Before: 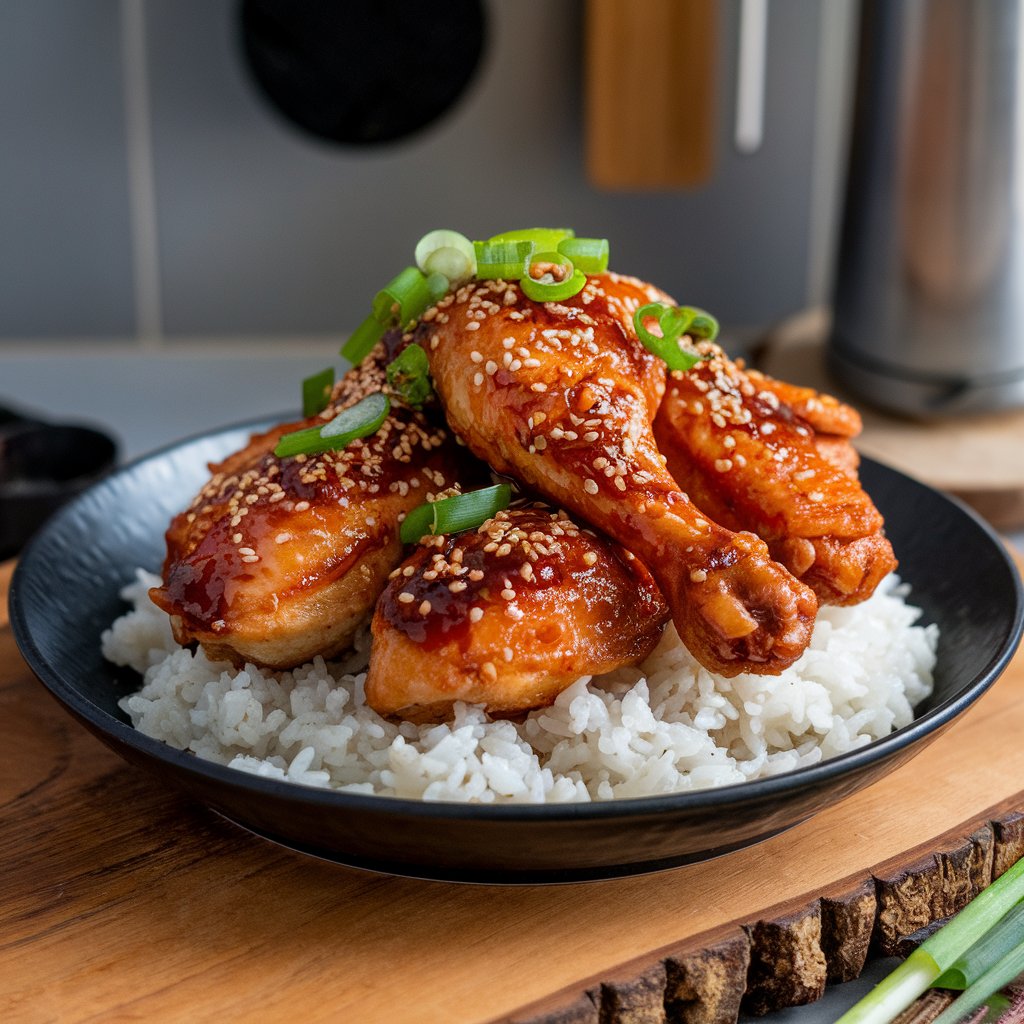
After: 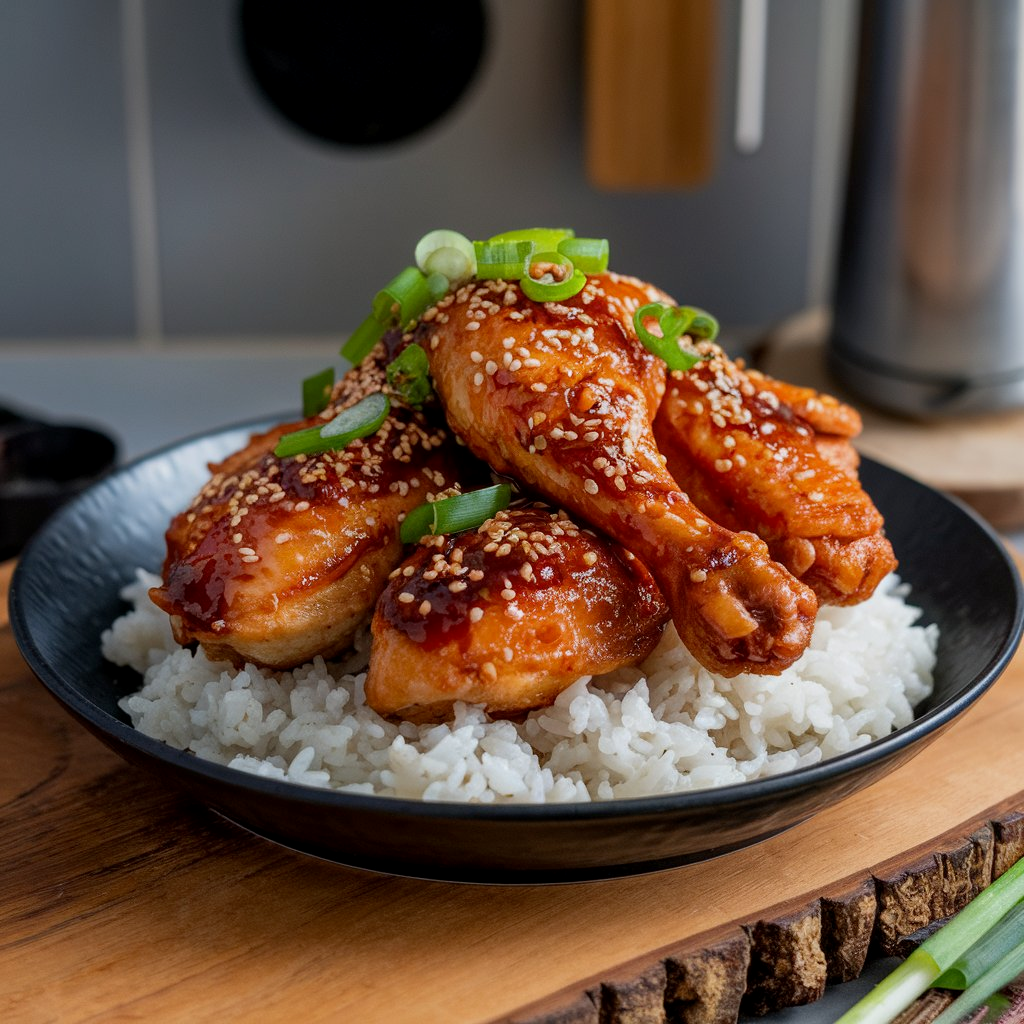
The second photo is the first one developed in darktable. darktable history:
exposure: black level correction 0.001, exposure -0.2 EV, compensate highlight preservation false
tone equalizer: on, module defaults
